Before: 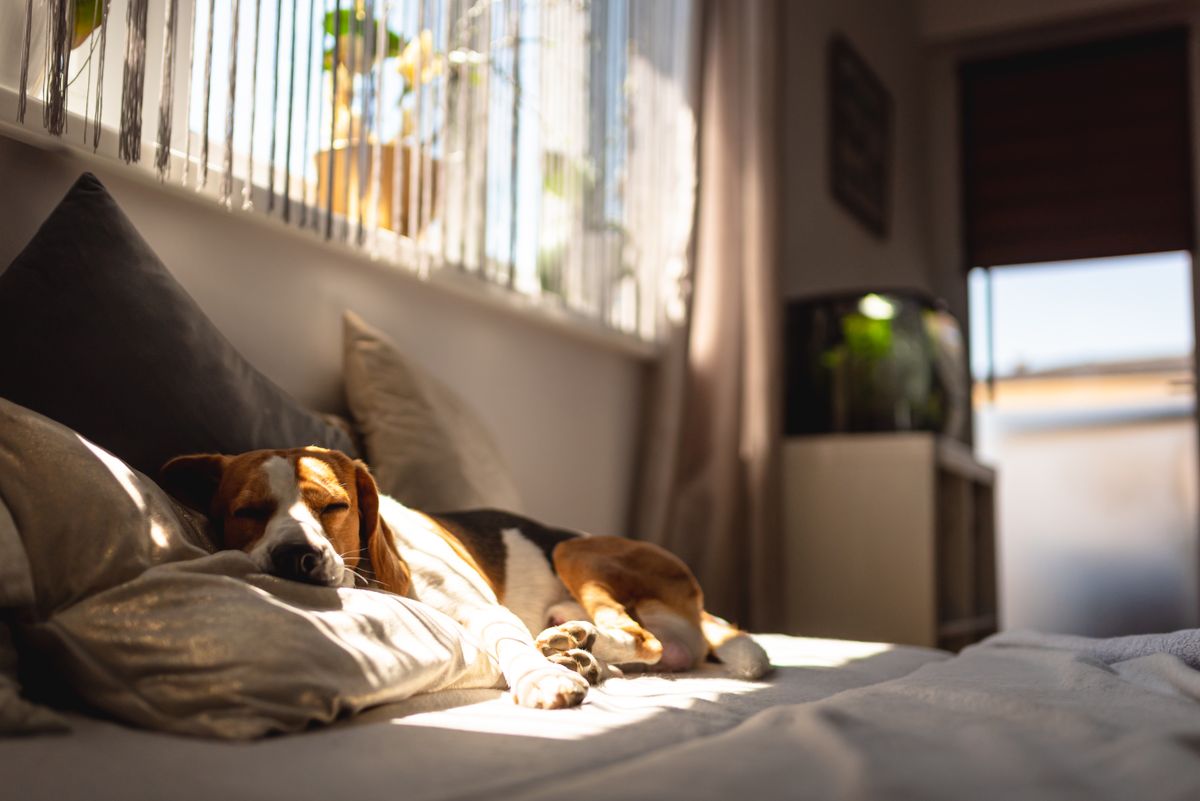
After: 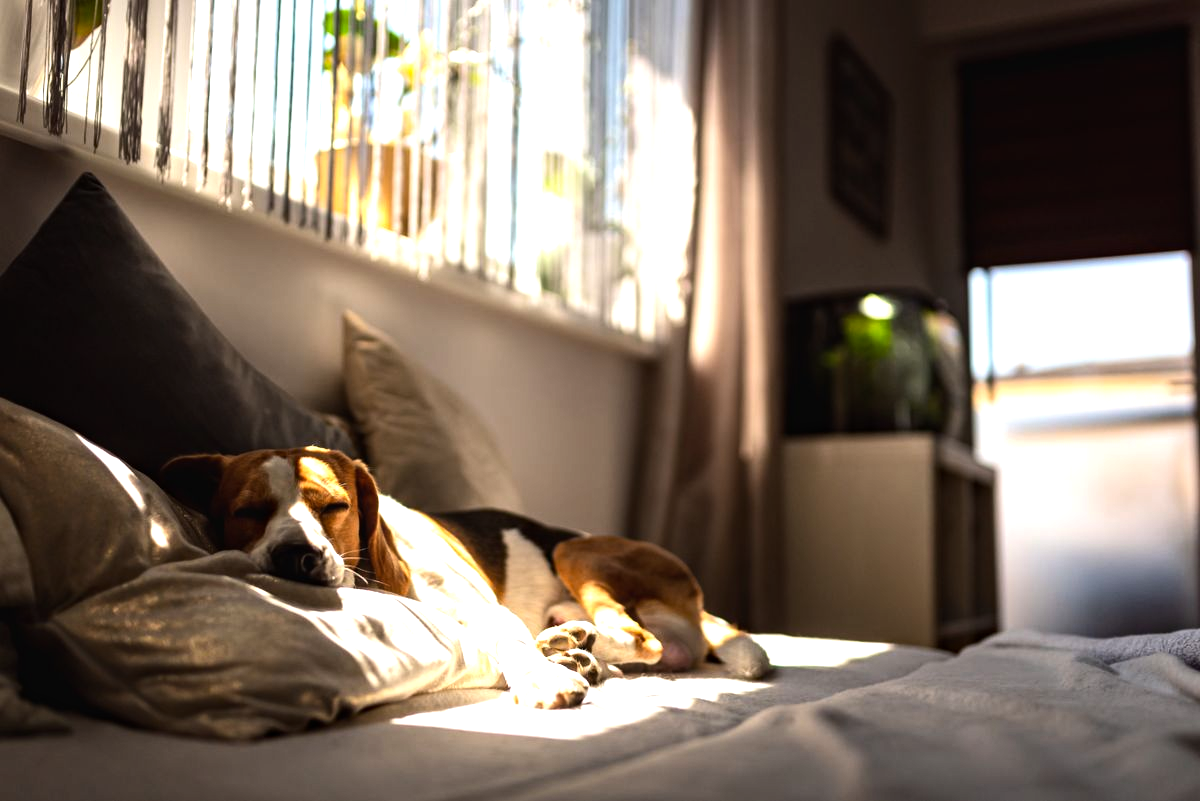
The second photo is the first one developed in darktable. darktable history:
haze removal: compatibility mode true, adaptive false
tone equalizer: -8 EV -0.778 EV, -7 EV -0.732 EV, -6 EV -0.615 EV, -5 EV -0.377 EV, -3 EV 0.365 EV, -2 EV 0.6 EV, -1 EV 0.696 EV, +0 EV 0.778 EV, edges refinement/feathering 500, mask exposure compensation -1.57 EV, preserve details no
